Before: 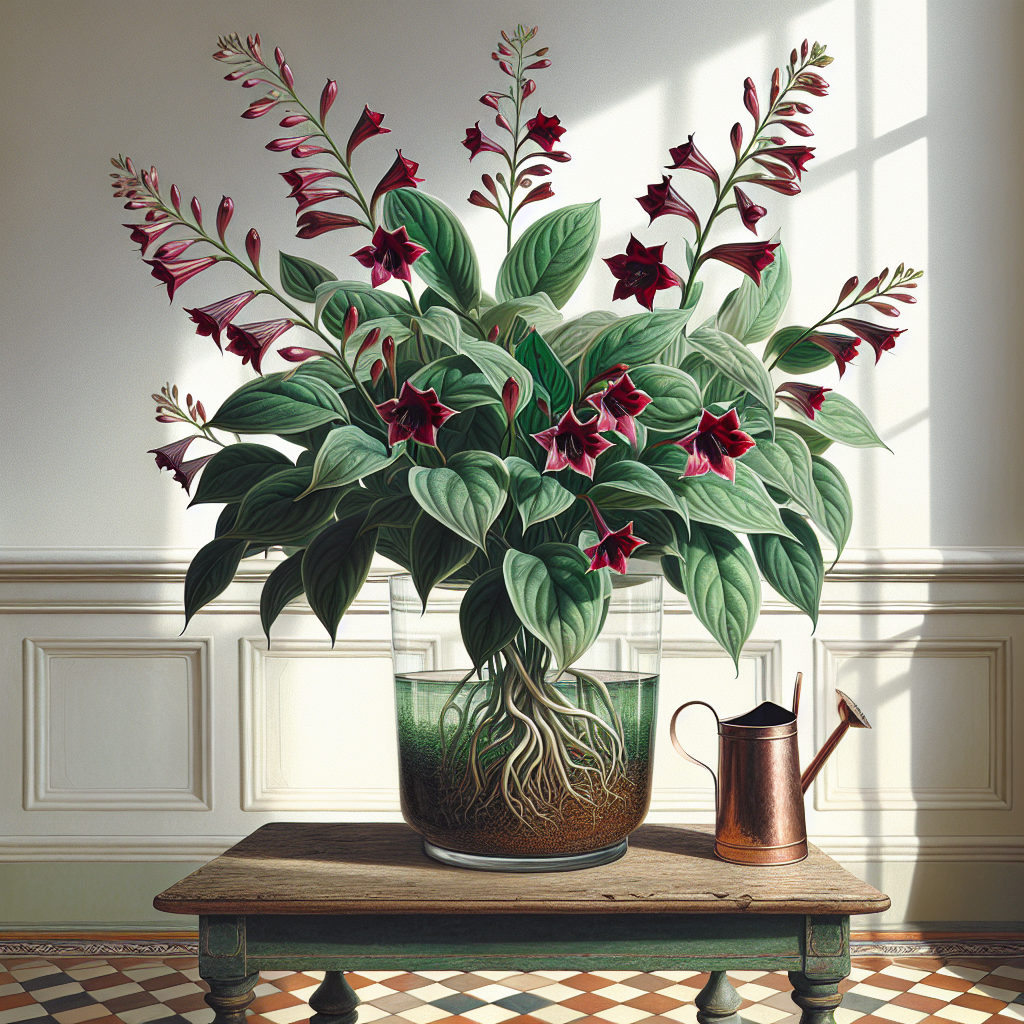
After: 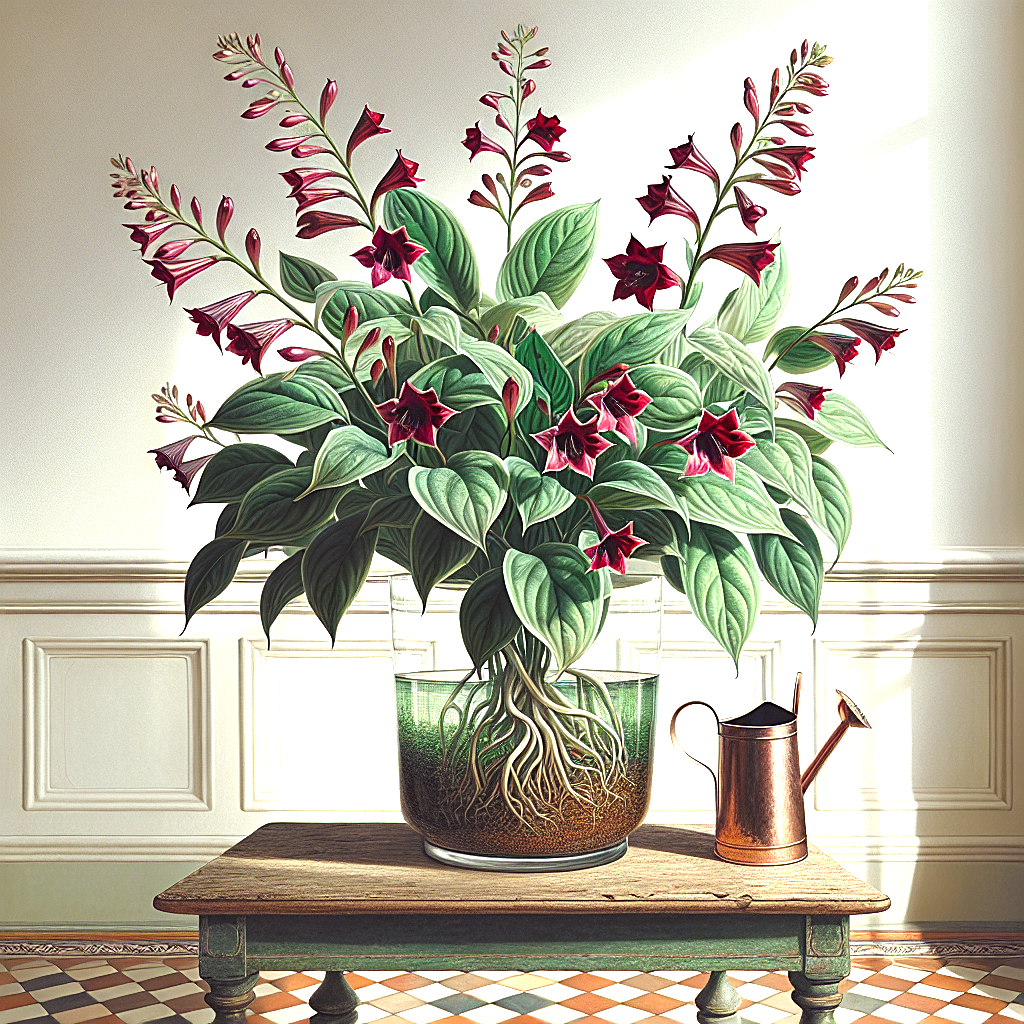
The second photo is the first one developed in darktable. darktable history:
exposure: black level correction 0, exposure 0.896 EV, compensate exposure bias true, compensate highlight preservation false
sharpen: amount 0.532
color correction: highlights a* -1.14, highlights b* 4.59, shadows a* 3.51
